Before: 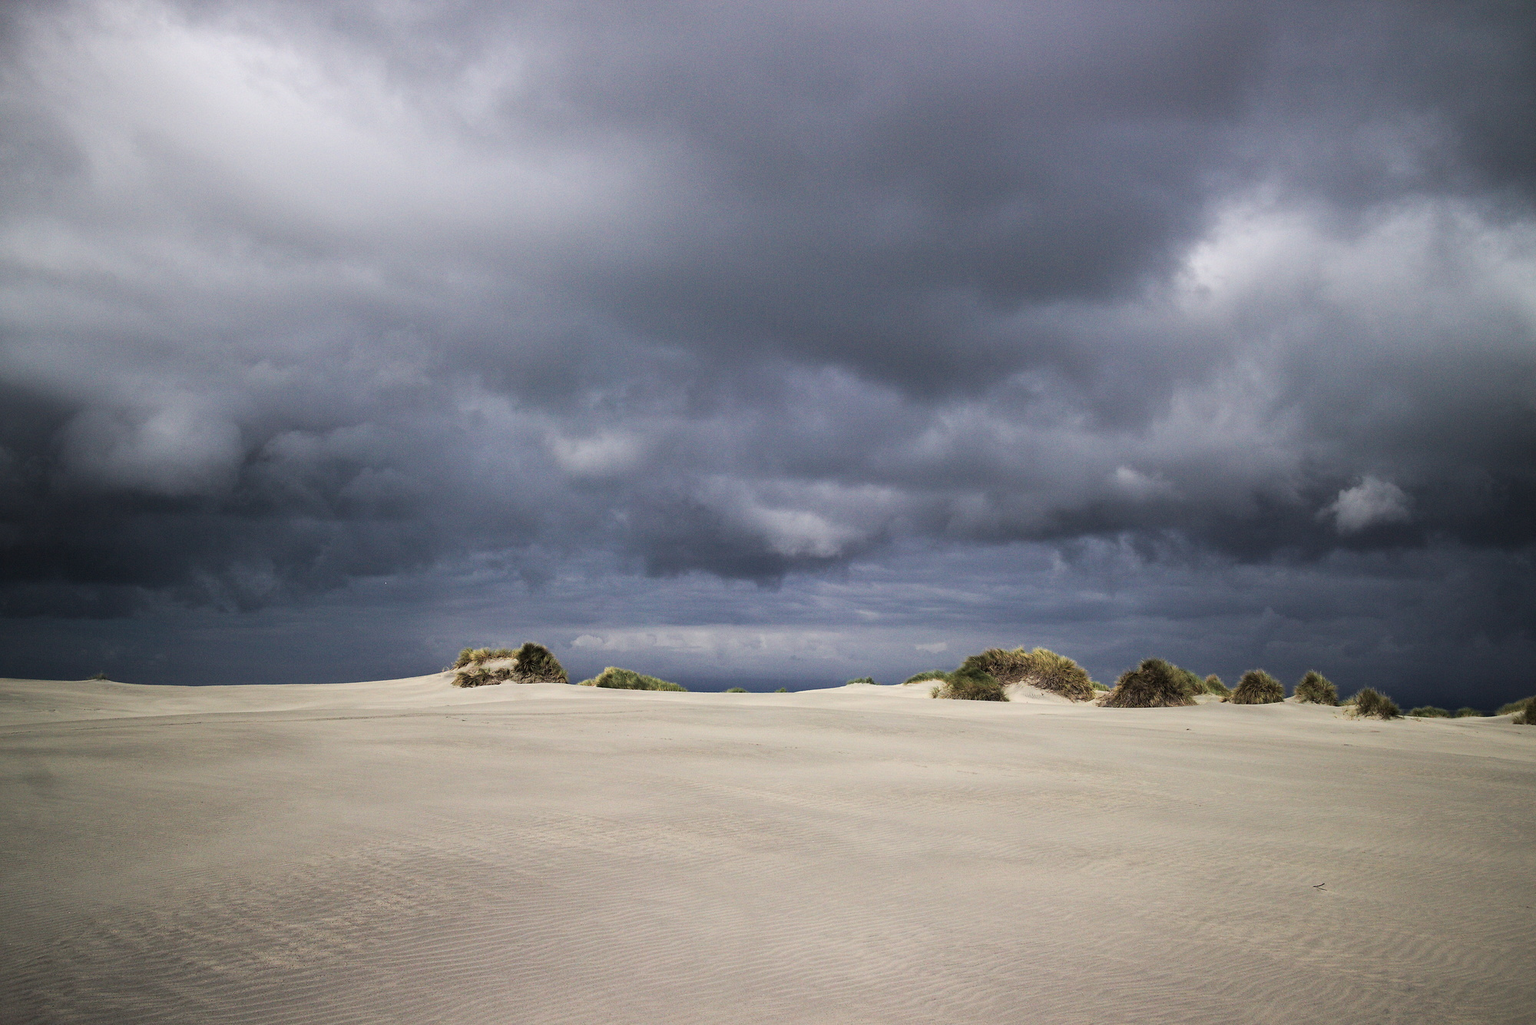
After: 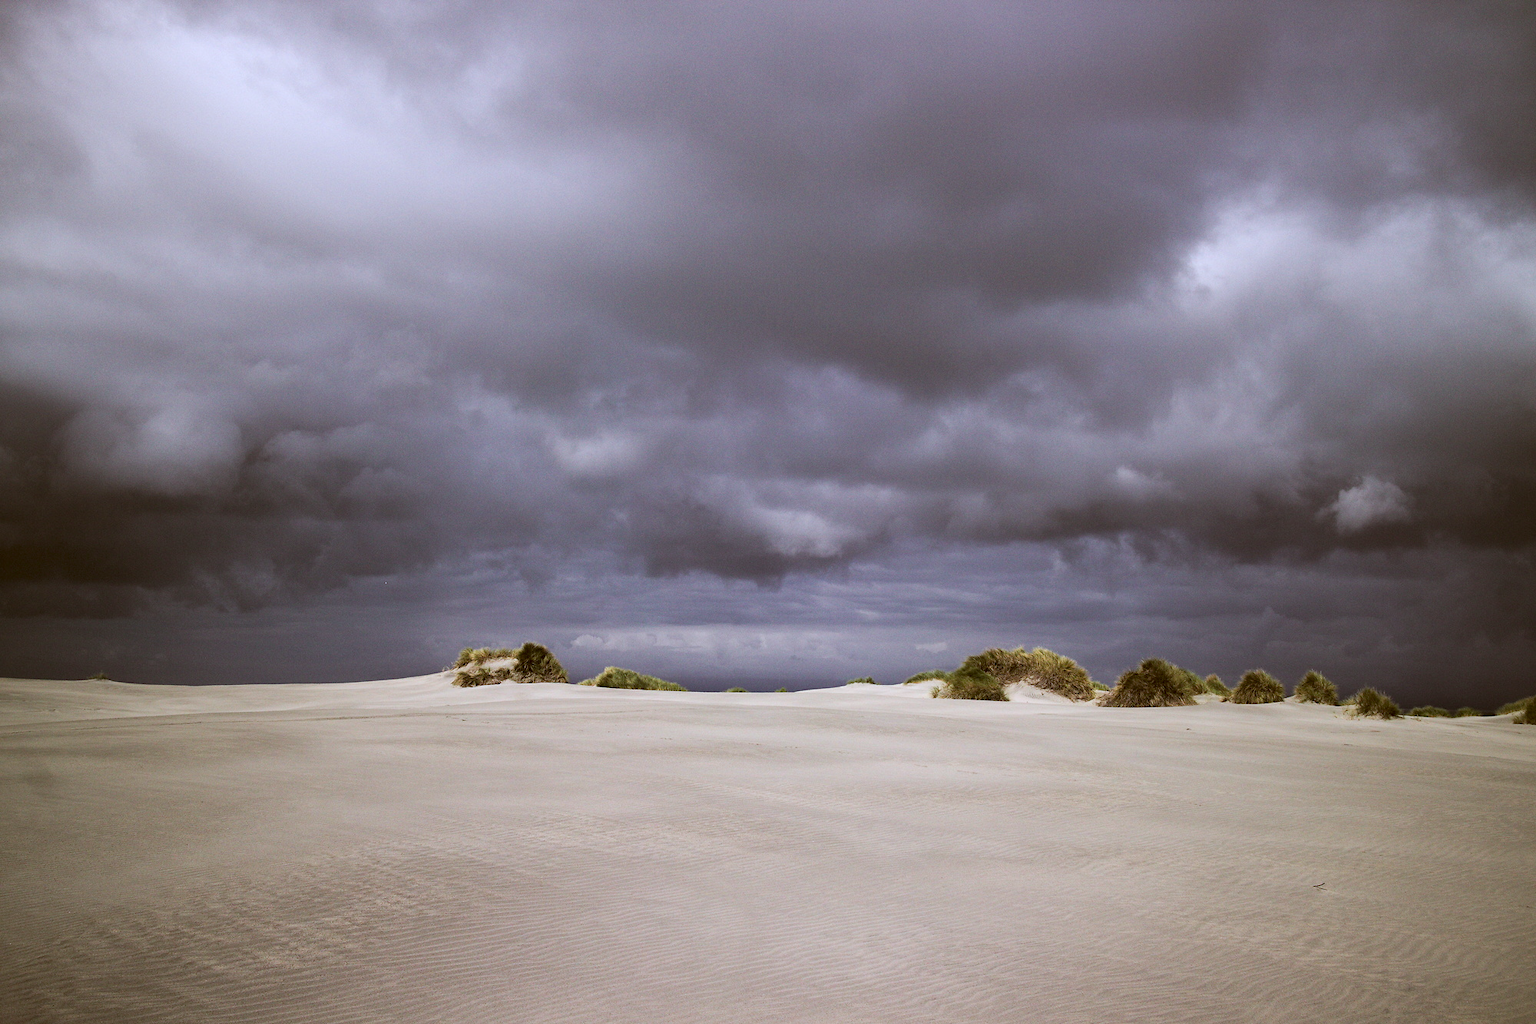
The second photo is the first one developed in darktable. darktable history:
white balance: red 0.967, blue 1.119, emerald 0.756
color correction: highlights a* -0.482, highlights b* 0.161, shadows a* 4.66, shadows b* 20.72
